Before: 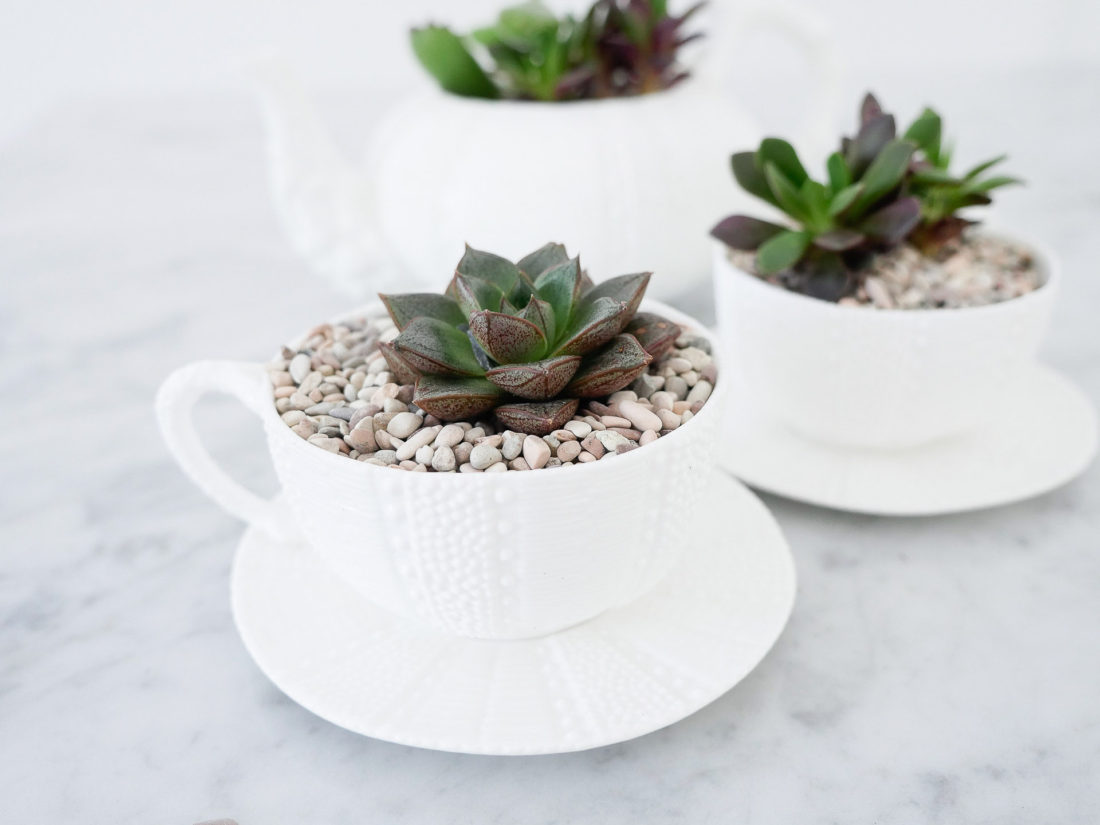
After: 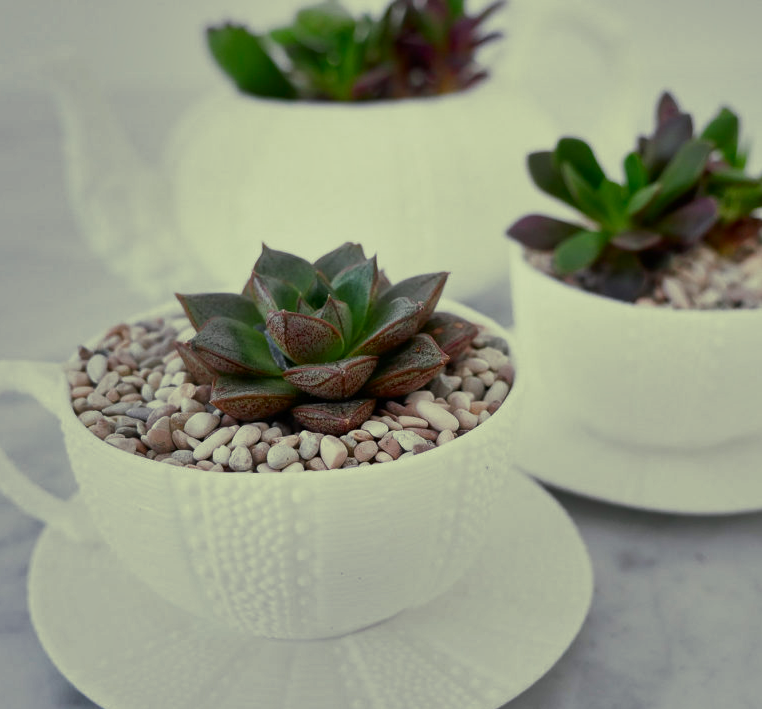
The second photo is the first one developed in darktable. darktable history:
split-toning: shadows › hue 290.82°, shadows › saturation 0.34, highlights › saturation 0.38, balance 0, compress 50%
contrast brightness saturation: contrast 0.09, saturation 0.28
crop: left 18.479%, right 12.2%, bottom 13.971%
shadows and highlights: white point adjustment -3.64, highlights -63.34, highlights color adjustment 42%, soften with gaussian
exposure: black level correction 0.001, exposure 0.5 EV, compensate exposure bias true, compensate highlight preservation false
